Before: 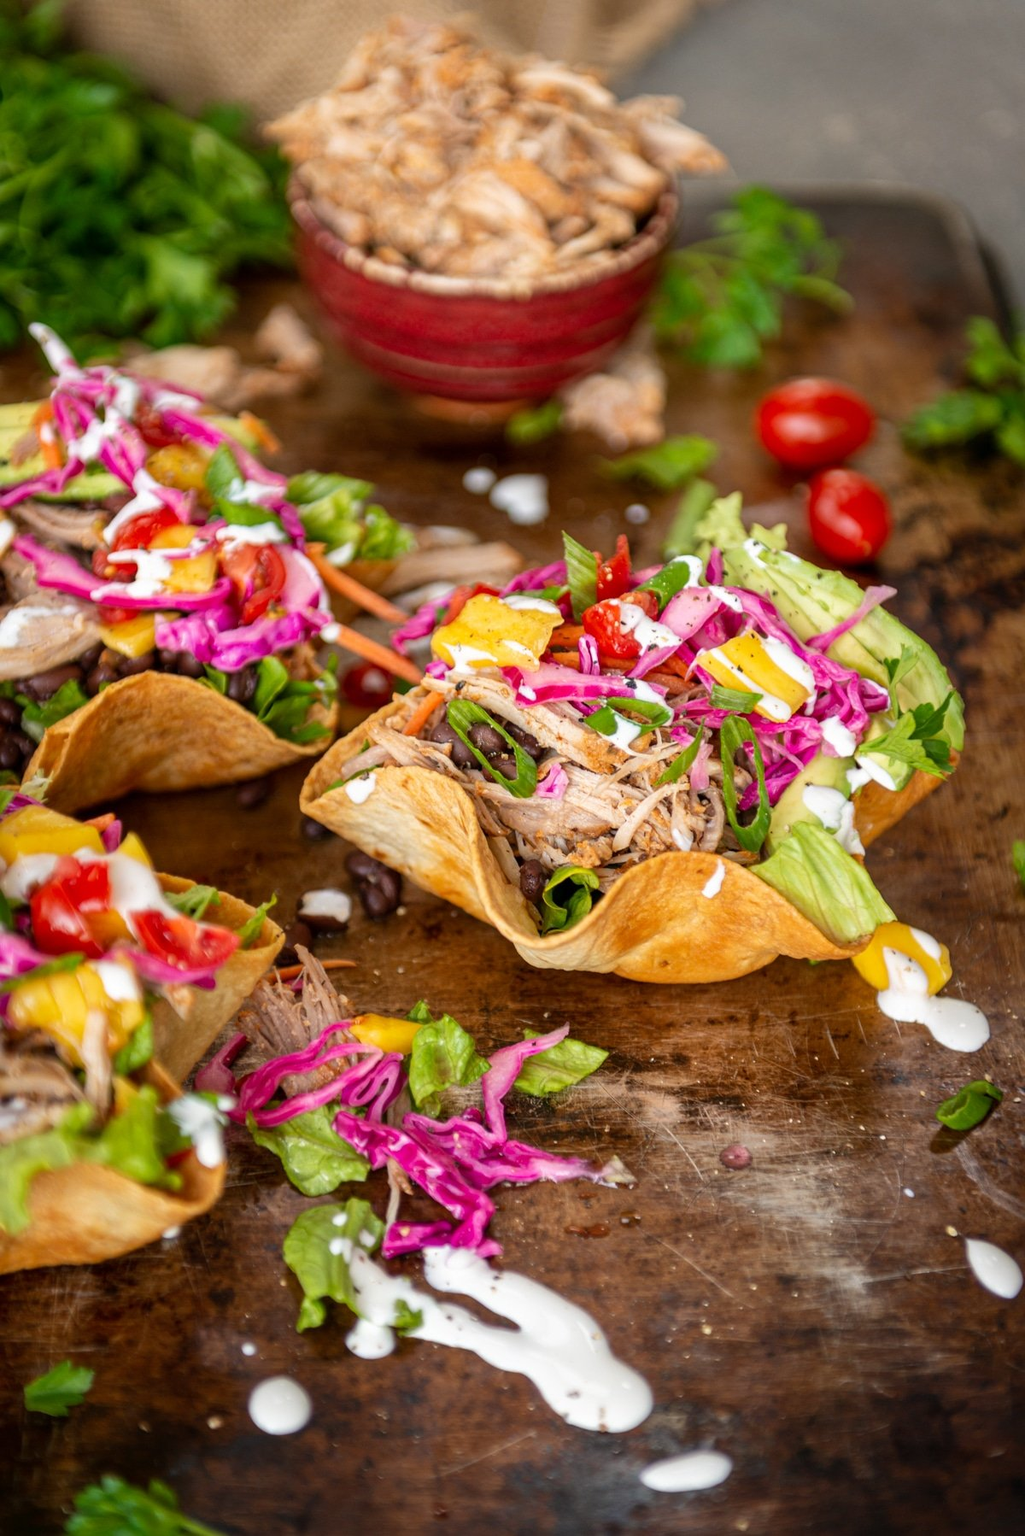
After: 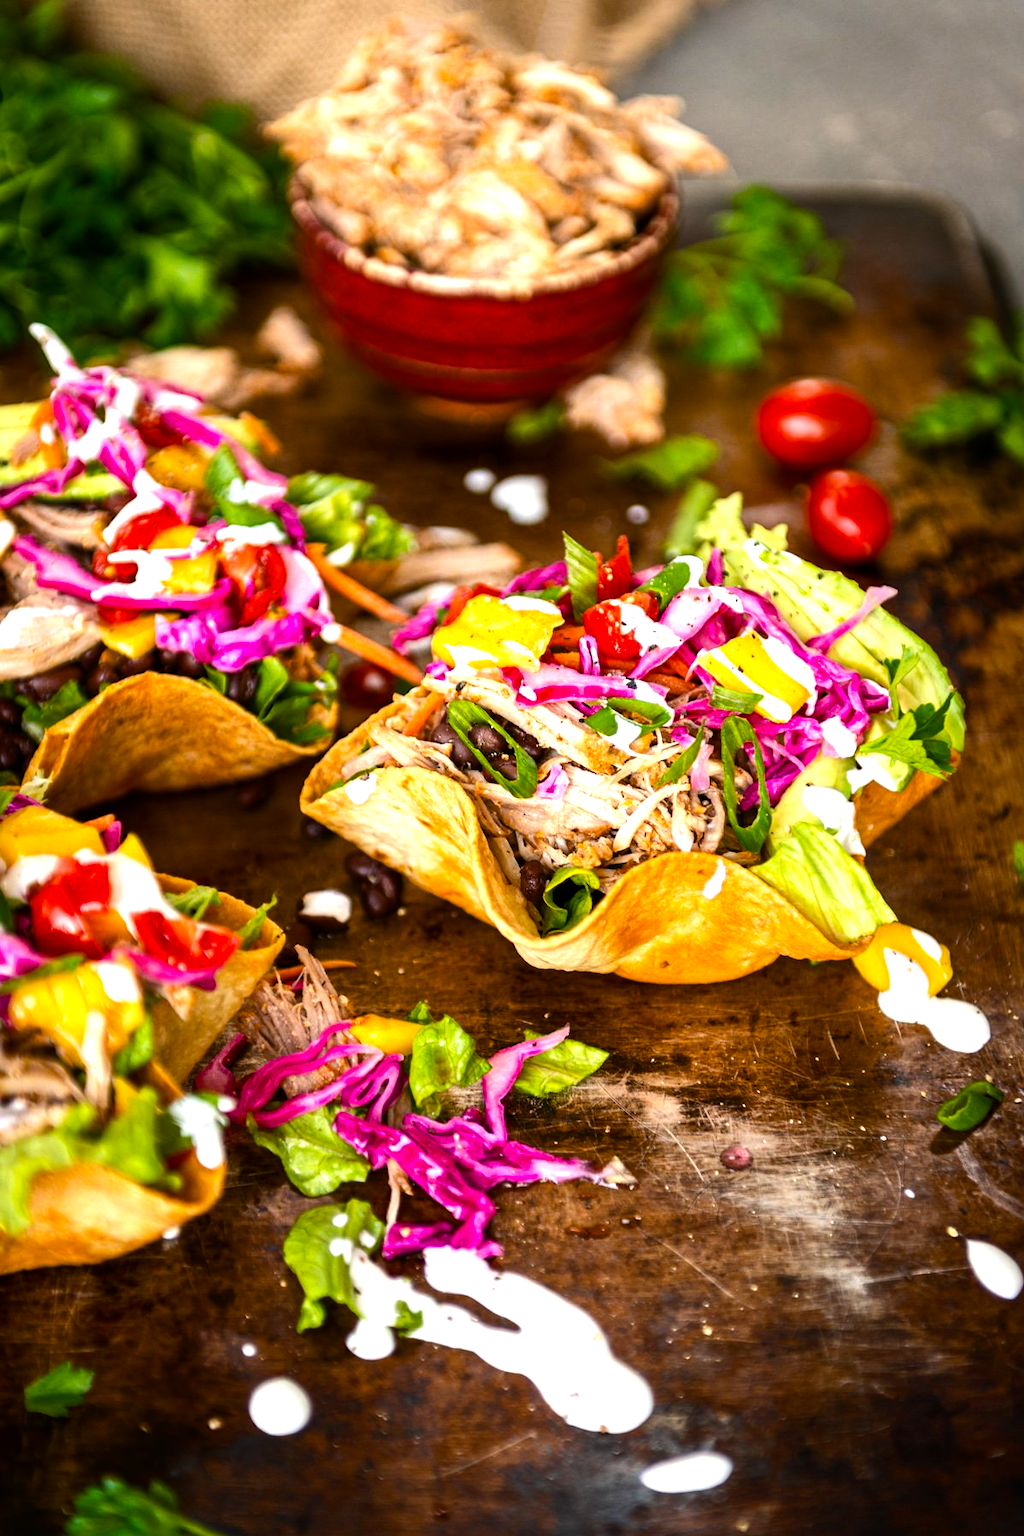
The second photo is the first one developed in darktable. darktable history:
base curve: preserve colors none
tone equalizer: -8 EV -0.75 EV, -7 EV -0.7 EV, -6 EV -0.6 EV, -5 EV -0.4 EV, -3 EV 0.4 EV, -2 EV 0.6 EV, -1 EV 0.7 EV, +0 EV 0.75 EV, edges refinement/feathering 500, mask exposure compensation -1.57 EV, preserve details no
color balance rgb: linear chroma grading › shadows 16%, perceptual saturation grading › global saturation 8%, perceptual saturation grading › shadows 4%, perceptual brilliance grading › global brilliance 2%, perceptual brilliance grading › highlights 8%, perceptual brilliance grading › shadows -4%, global vibrance 16%, saturation formula JzAzBz (2021)
